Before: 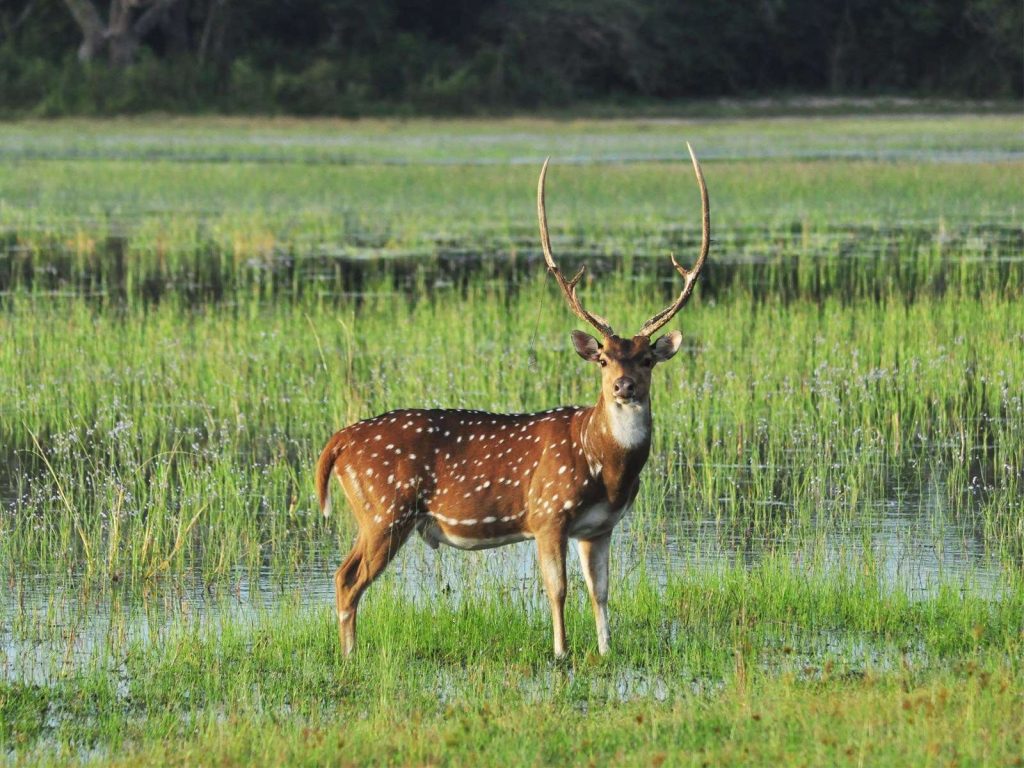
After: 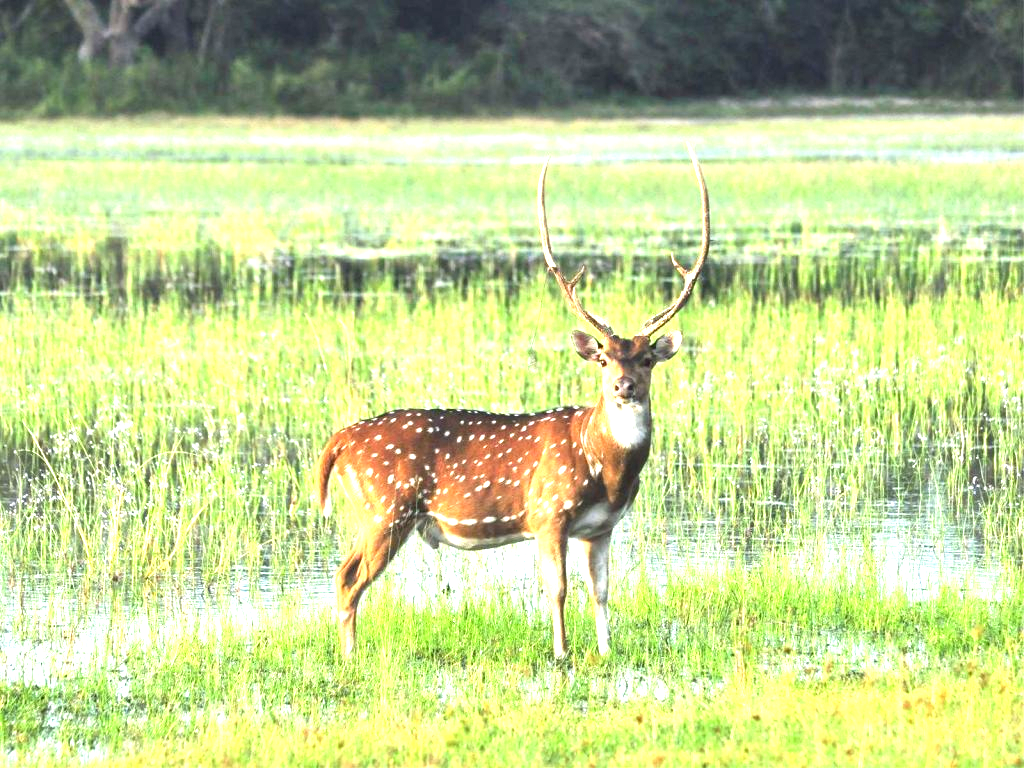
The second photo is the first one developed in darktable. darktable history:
exposure: black level correction 0.001, exposure 1.715 EV, compensate highlight preservation false
